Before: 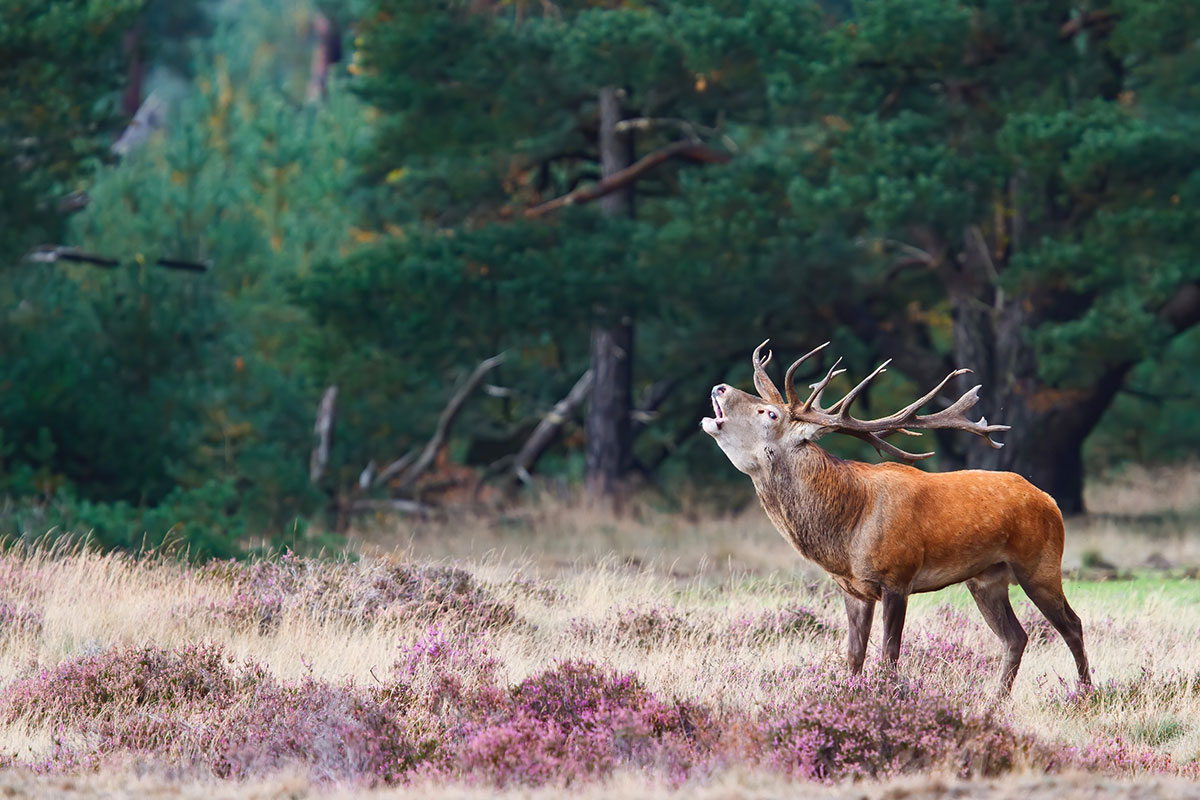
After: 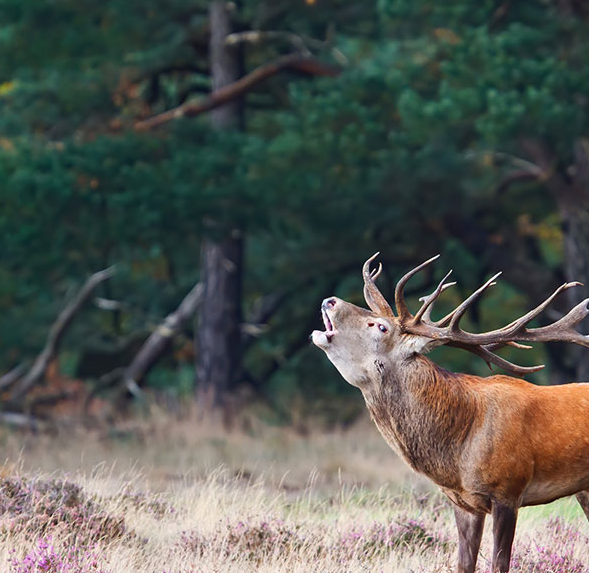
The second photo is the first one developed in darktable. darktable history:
crop: left 32.504%, top 10.938%, right 18.379%, bottom 17.346%
